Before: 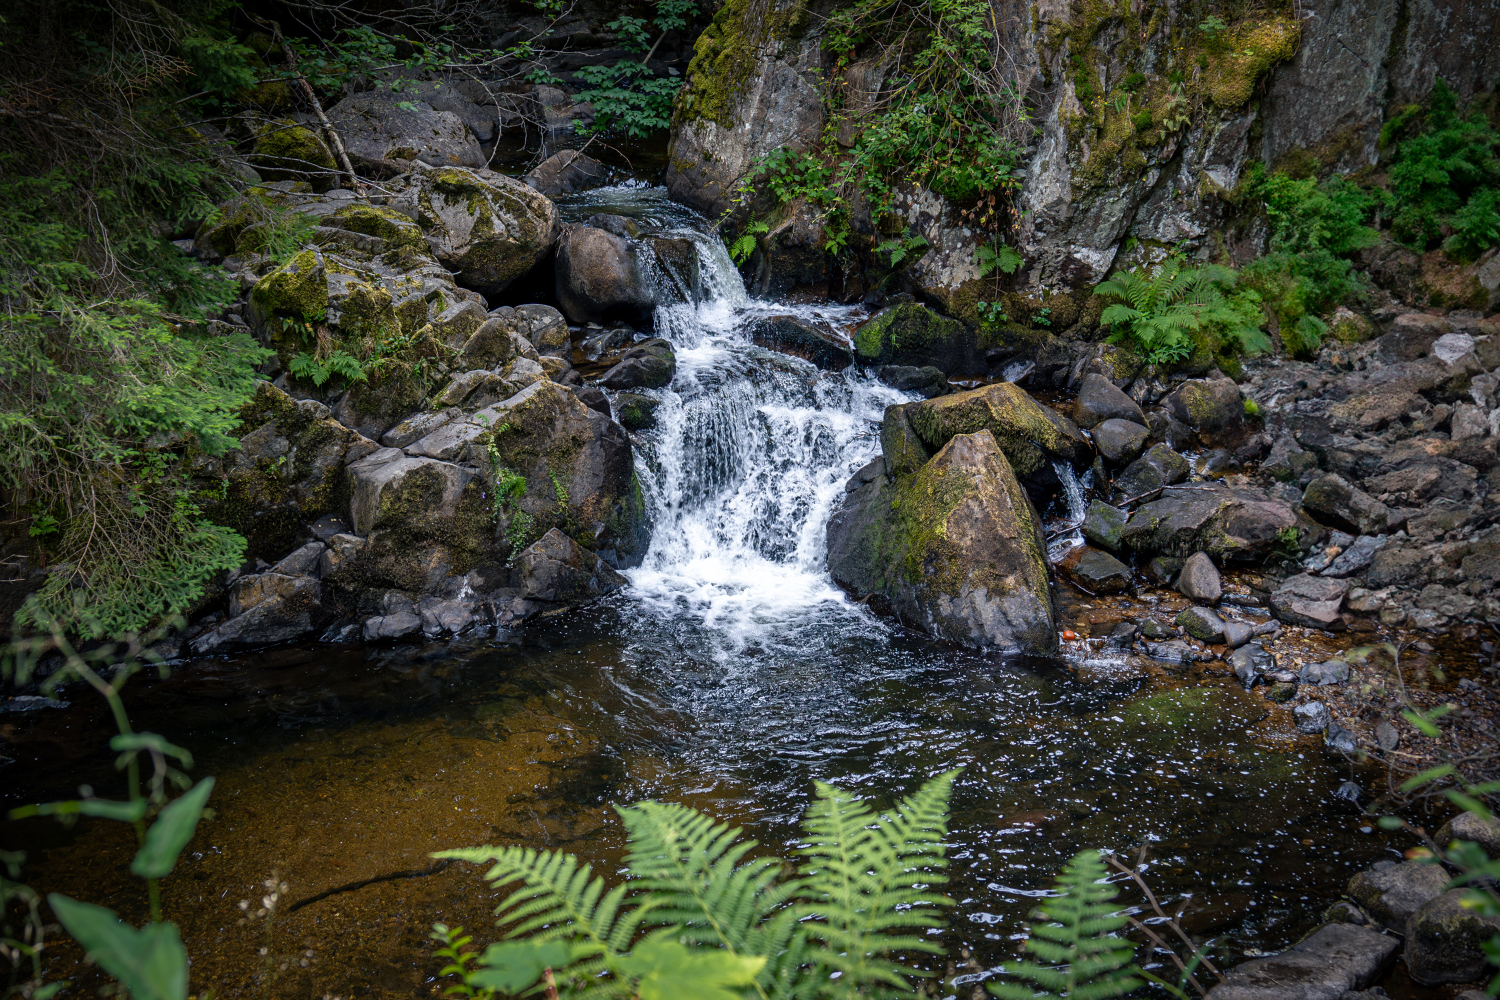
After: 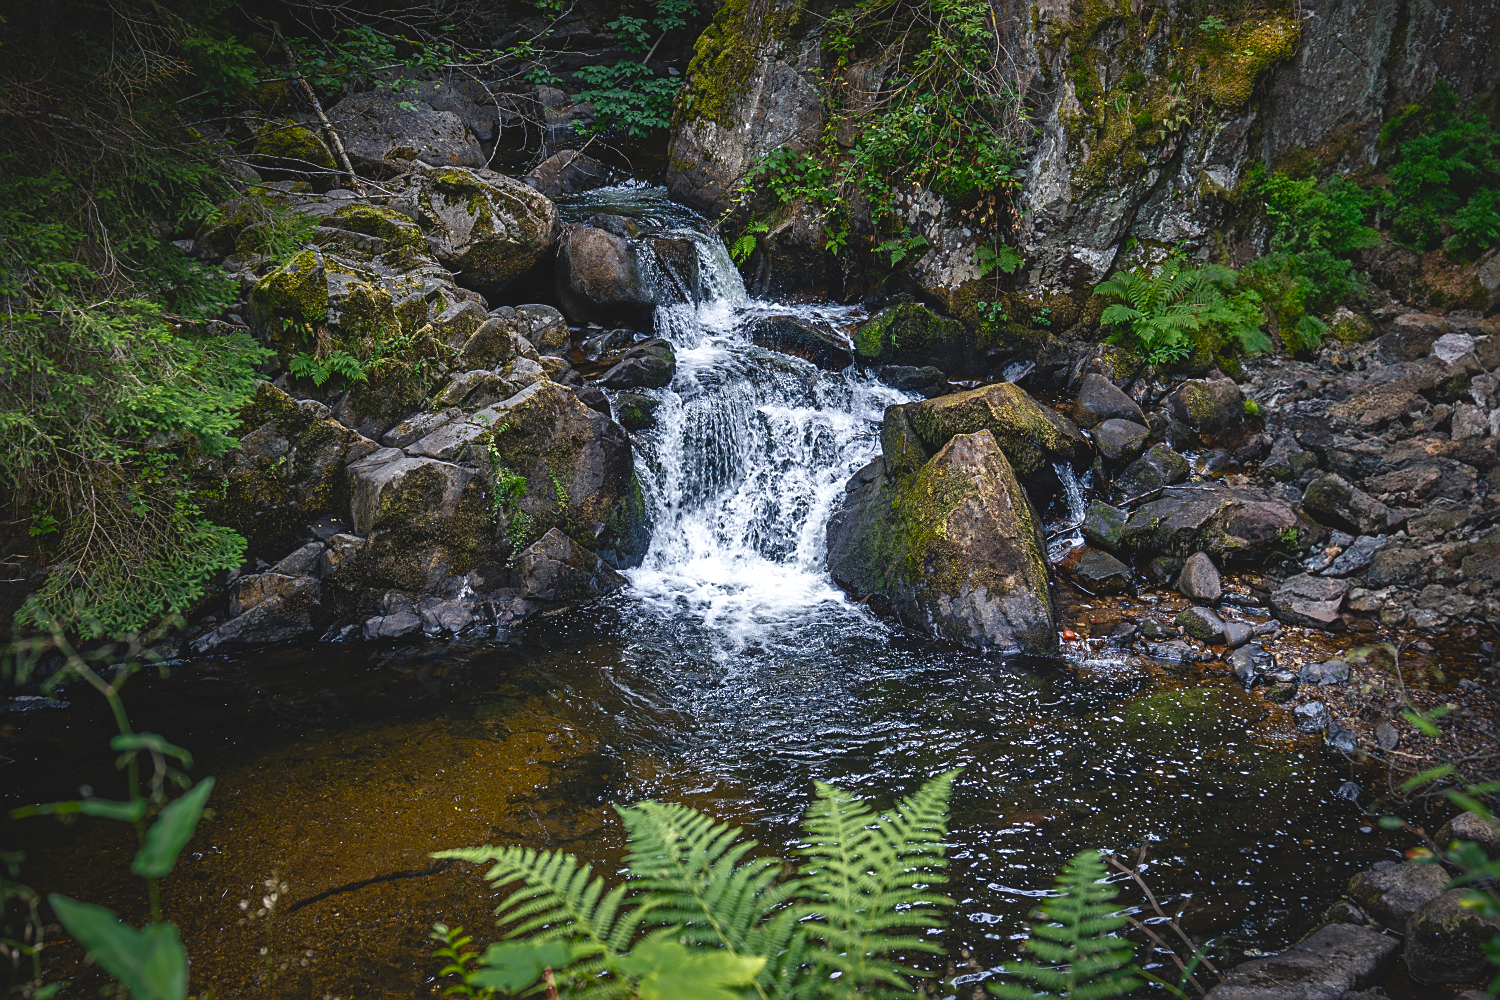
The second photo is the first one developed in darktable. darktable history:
color balance rgb: power › luminance -9.211%, global offset › luminance 1.516%, perceptual saturation grading › global saturation 20%, perceptual saturation grading › highlights -25.868%, perceptual saturation grading › shadows 26.207%, global vibrance 14.661%
sharpen: on, module defaults
